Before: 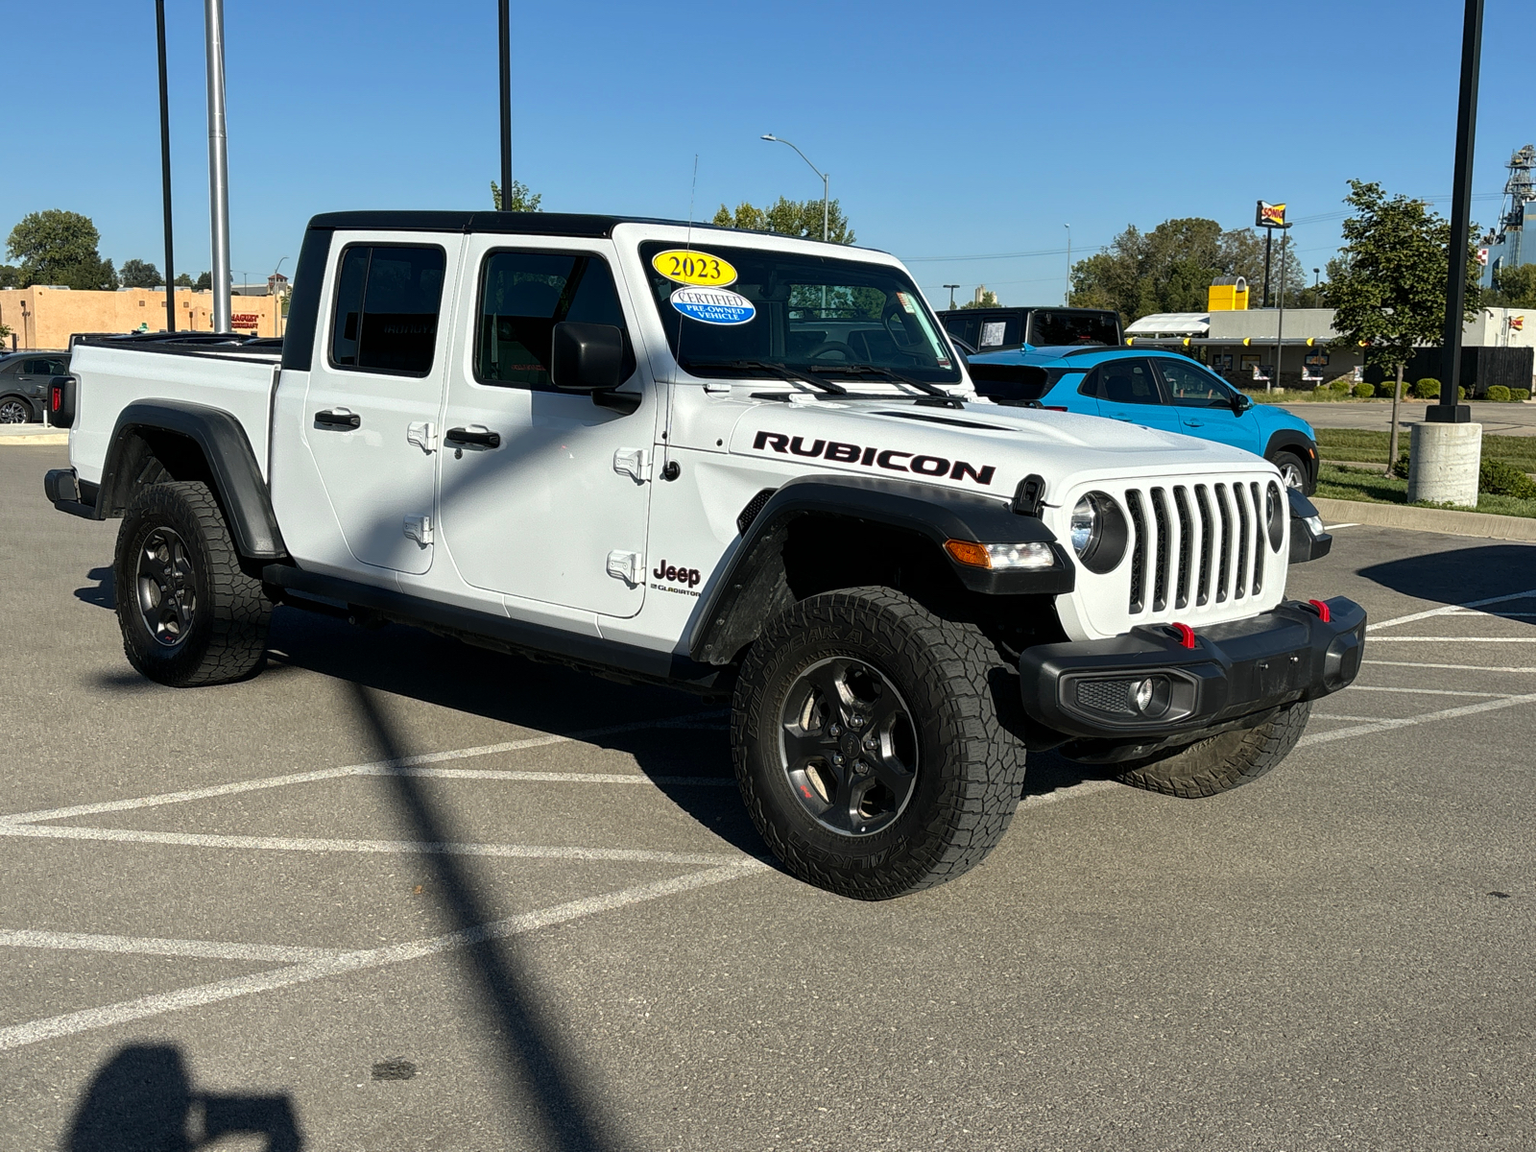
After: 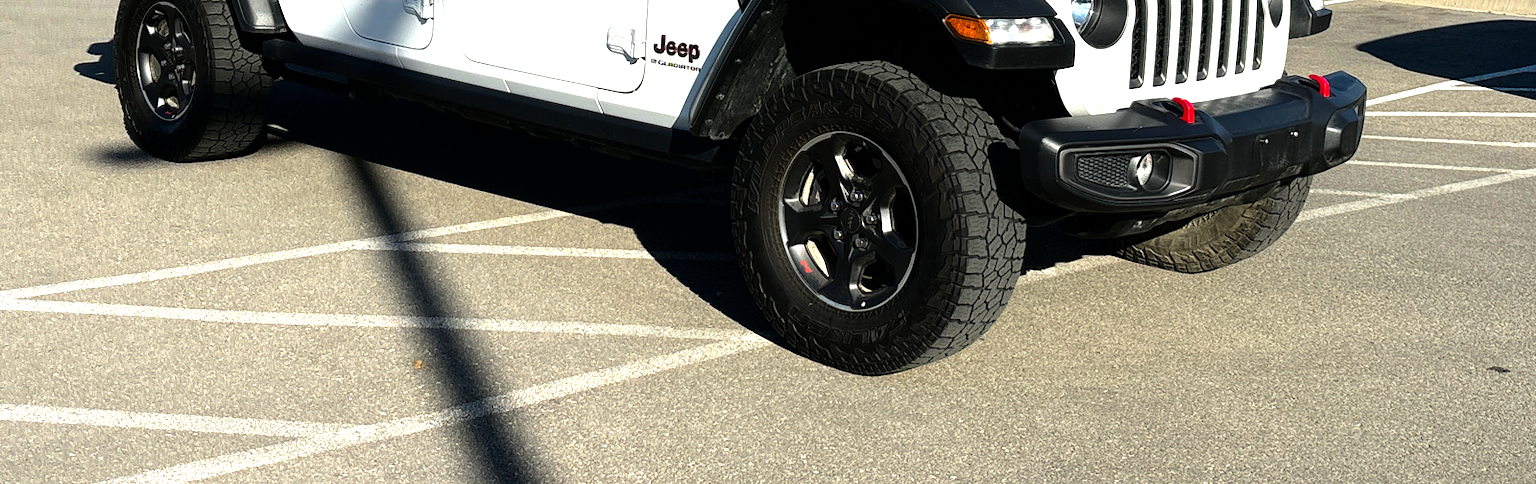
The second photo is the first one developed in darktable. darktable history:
crop: top 45.6%, bottom 12.28%
tone equalizer: -8 EV -1.12 EV, -7 EV -1.01 EV, -6 EV -0.843 EV, -5 EV -0.539 EV, -3 EV 0.554 EV, -2 EV 0.887 EV, -1 EV 1.01 EV, +0 EV 1.05 EV, luminance estimator HSV value / RGB max
color balance rgb: perceptual saturation grading › global saturation 10.209%, global vibrance 20%
